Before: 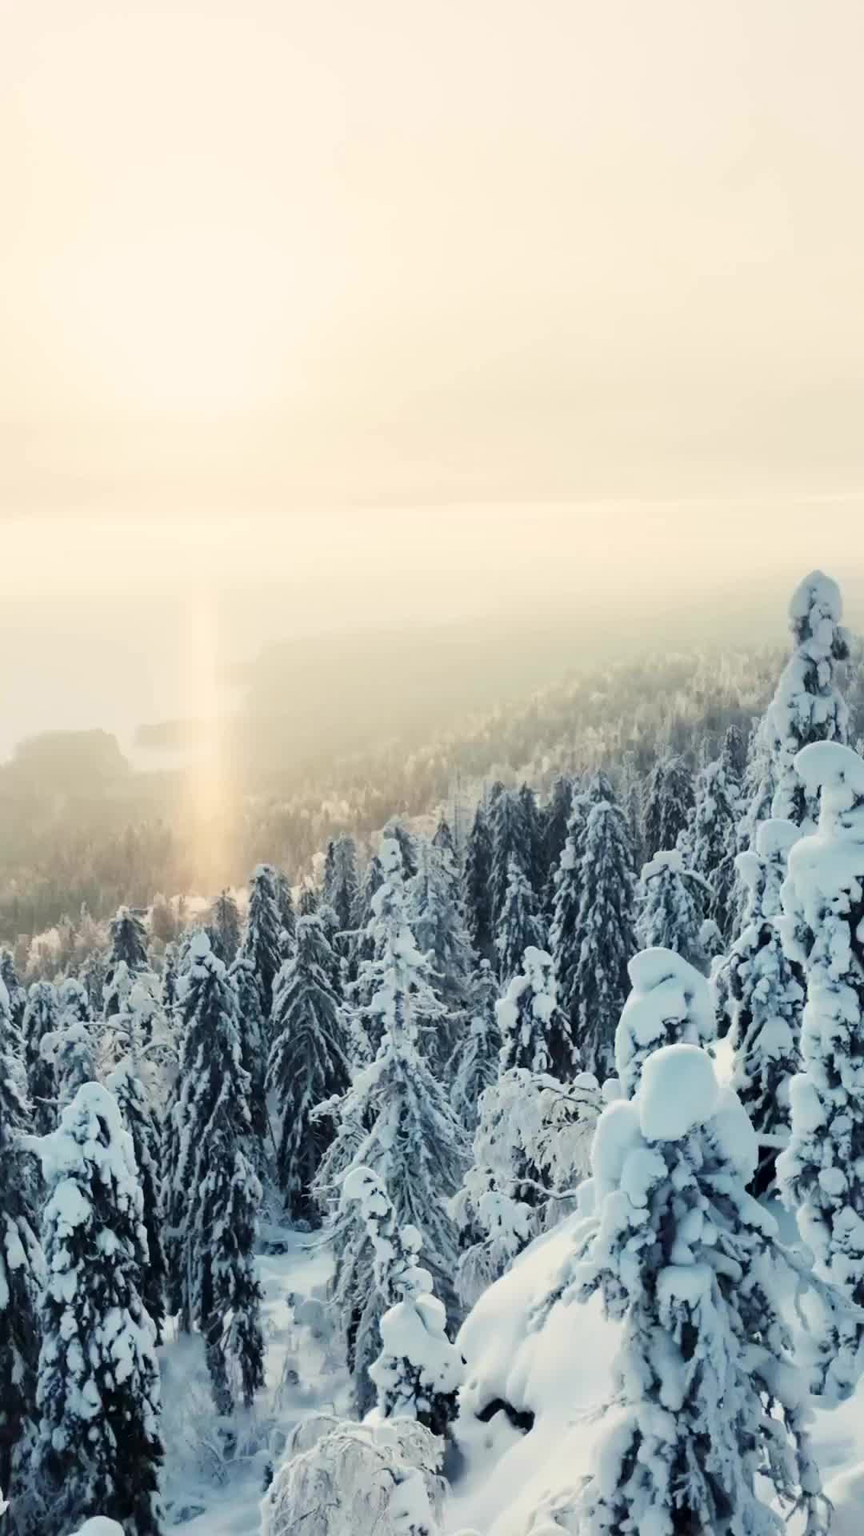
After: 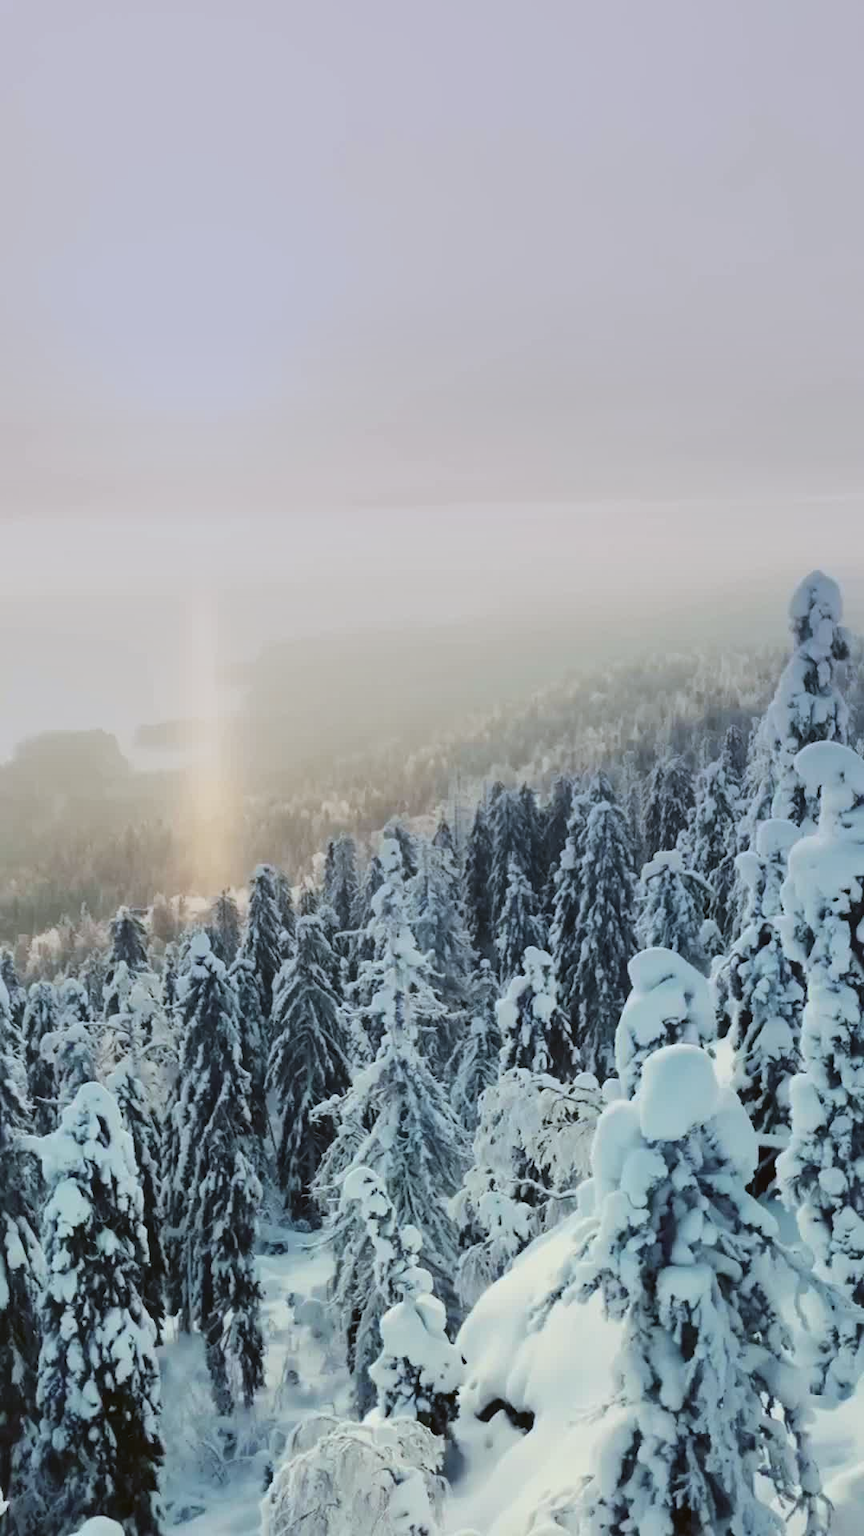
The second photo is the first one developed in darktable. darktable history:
graduated density: hue 238.83°, saturation 50%
color balance: lift [1.004, 1.002, 1.002, 0.998], gamma [1, 1.007, 1.002, 0.993], gain [1, 0.977, 1.013, 1.023], contrast -3.64%
